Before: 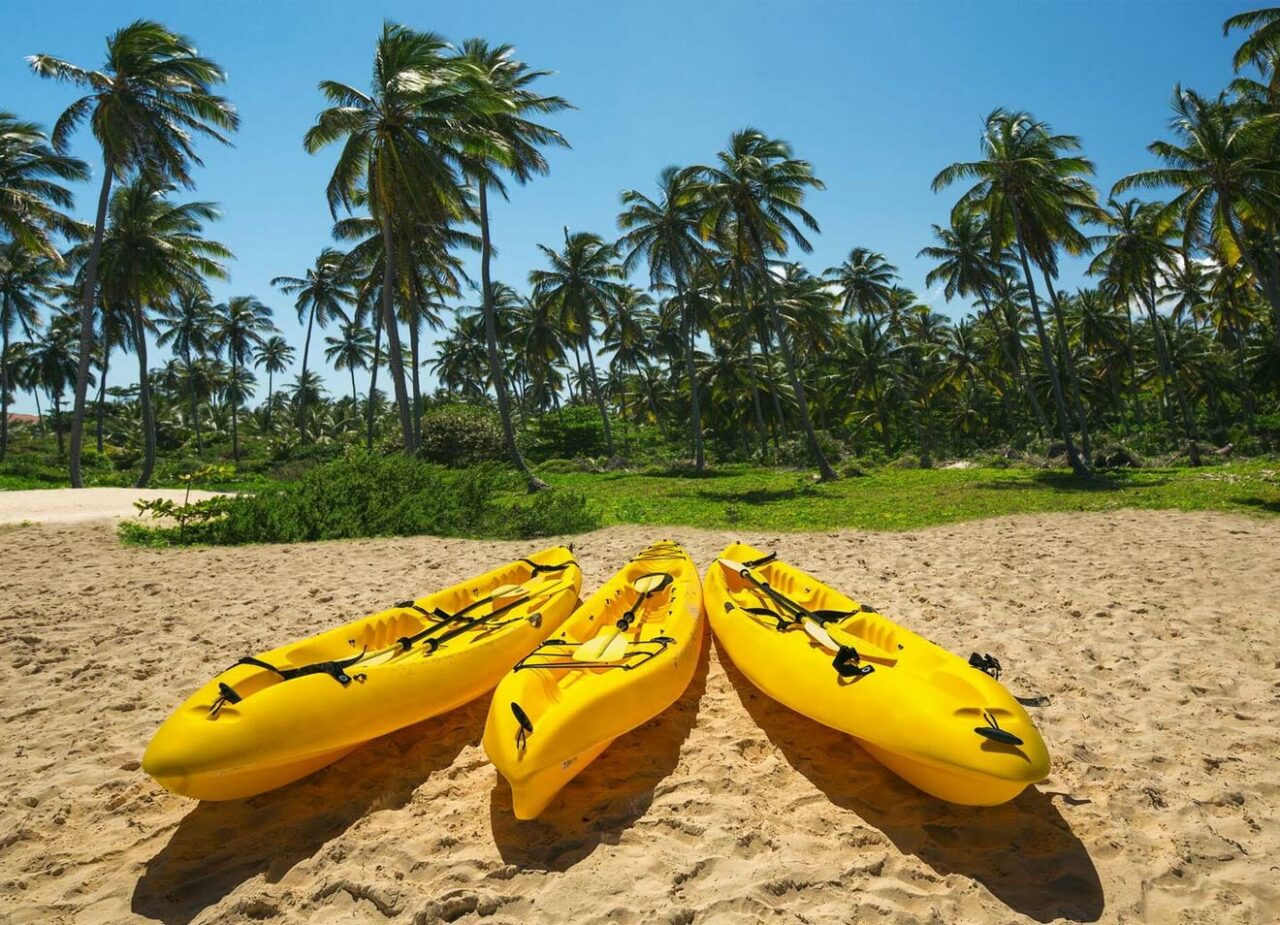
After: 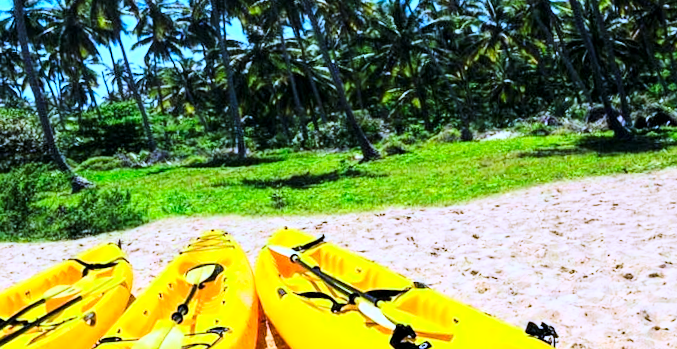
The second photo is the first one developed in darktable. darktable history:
color calibration: illuminant as shot in camera, x 0.379, y 0.396, temperature 4138.76 K
contrast brightness saturation: contrast 0.09, saturation 0.28
white balance: red 0.948, green 1.02, blue 1.176
tone curve: curves: ch0 [(0, 0) (0.004, 0) (0.133, 0.071) (0.325, 0.456) (0.832, 0.957) (1, 1)], color space Lab, linked channels, preserve colors none
rotate and perspective: rotation -4.2°, shear 0.006, automatic cropping off
local contrast: highlights 100%, shadows 100%, detail 120%, midtone range 0.2
crop: left 36.607%, top 34.735%, right 13.146%, bottom 30.611%
